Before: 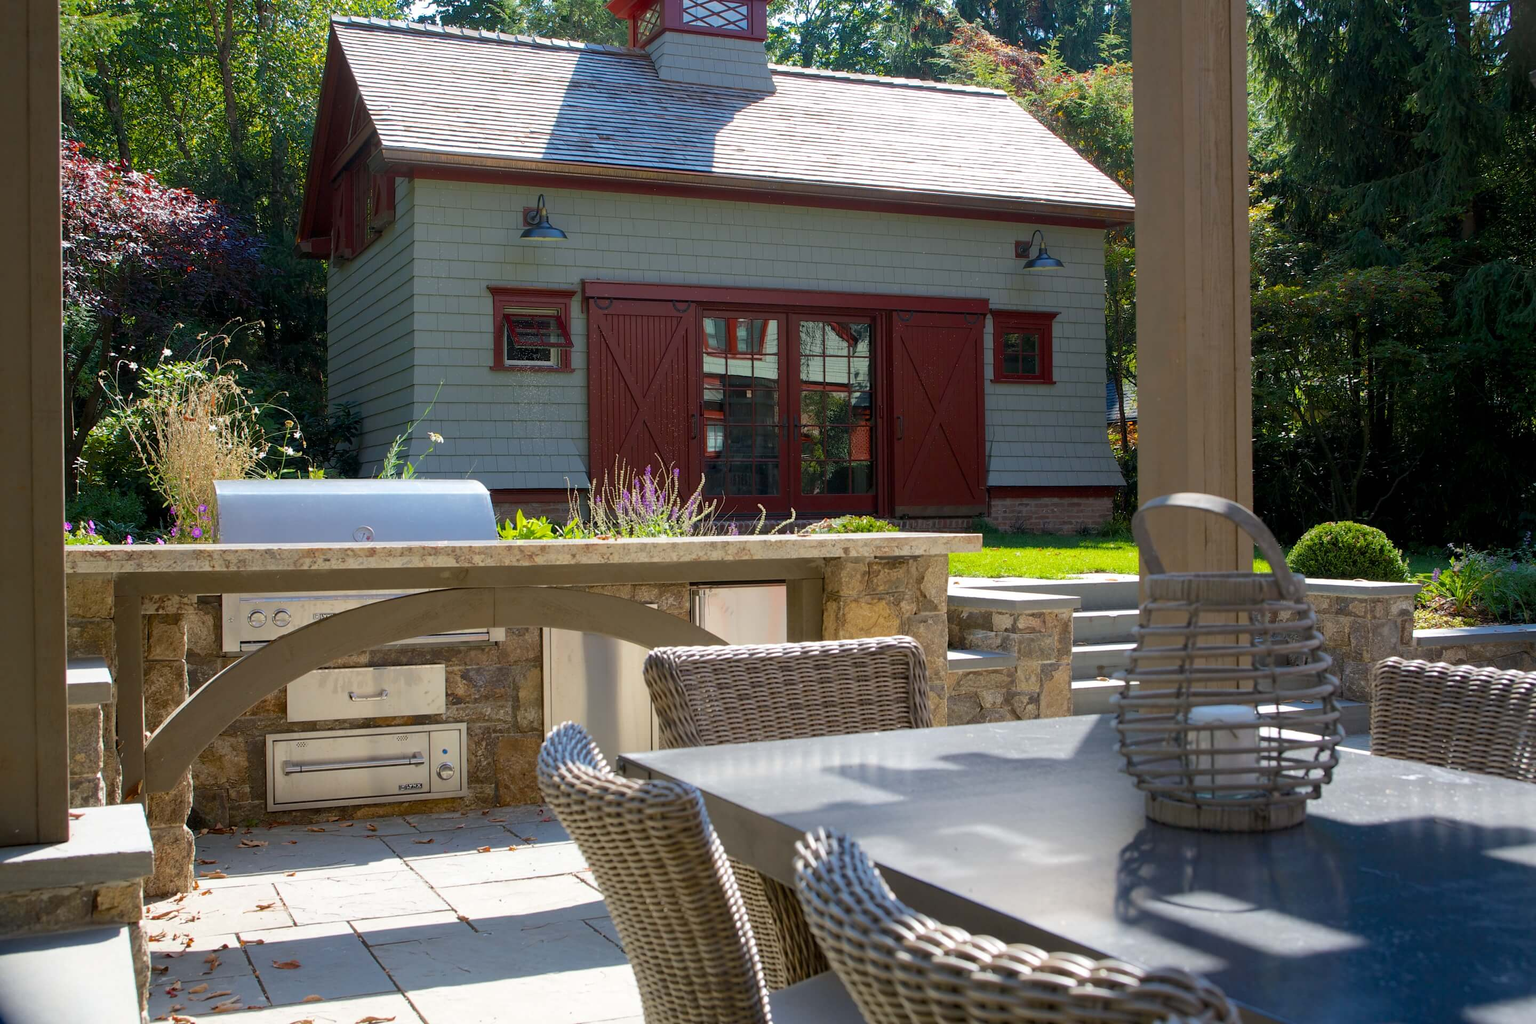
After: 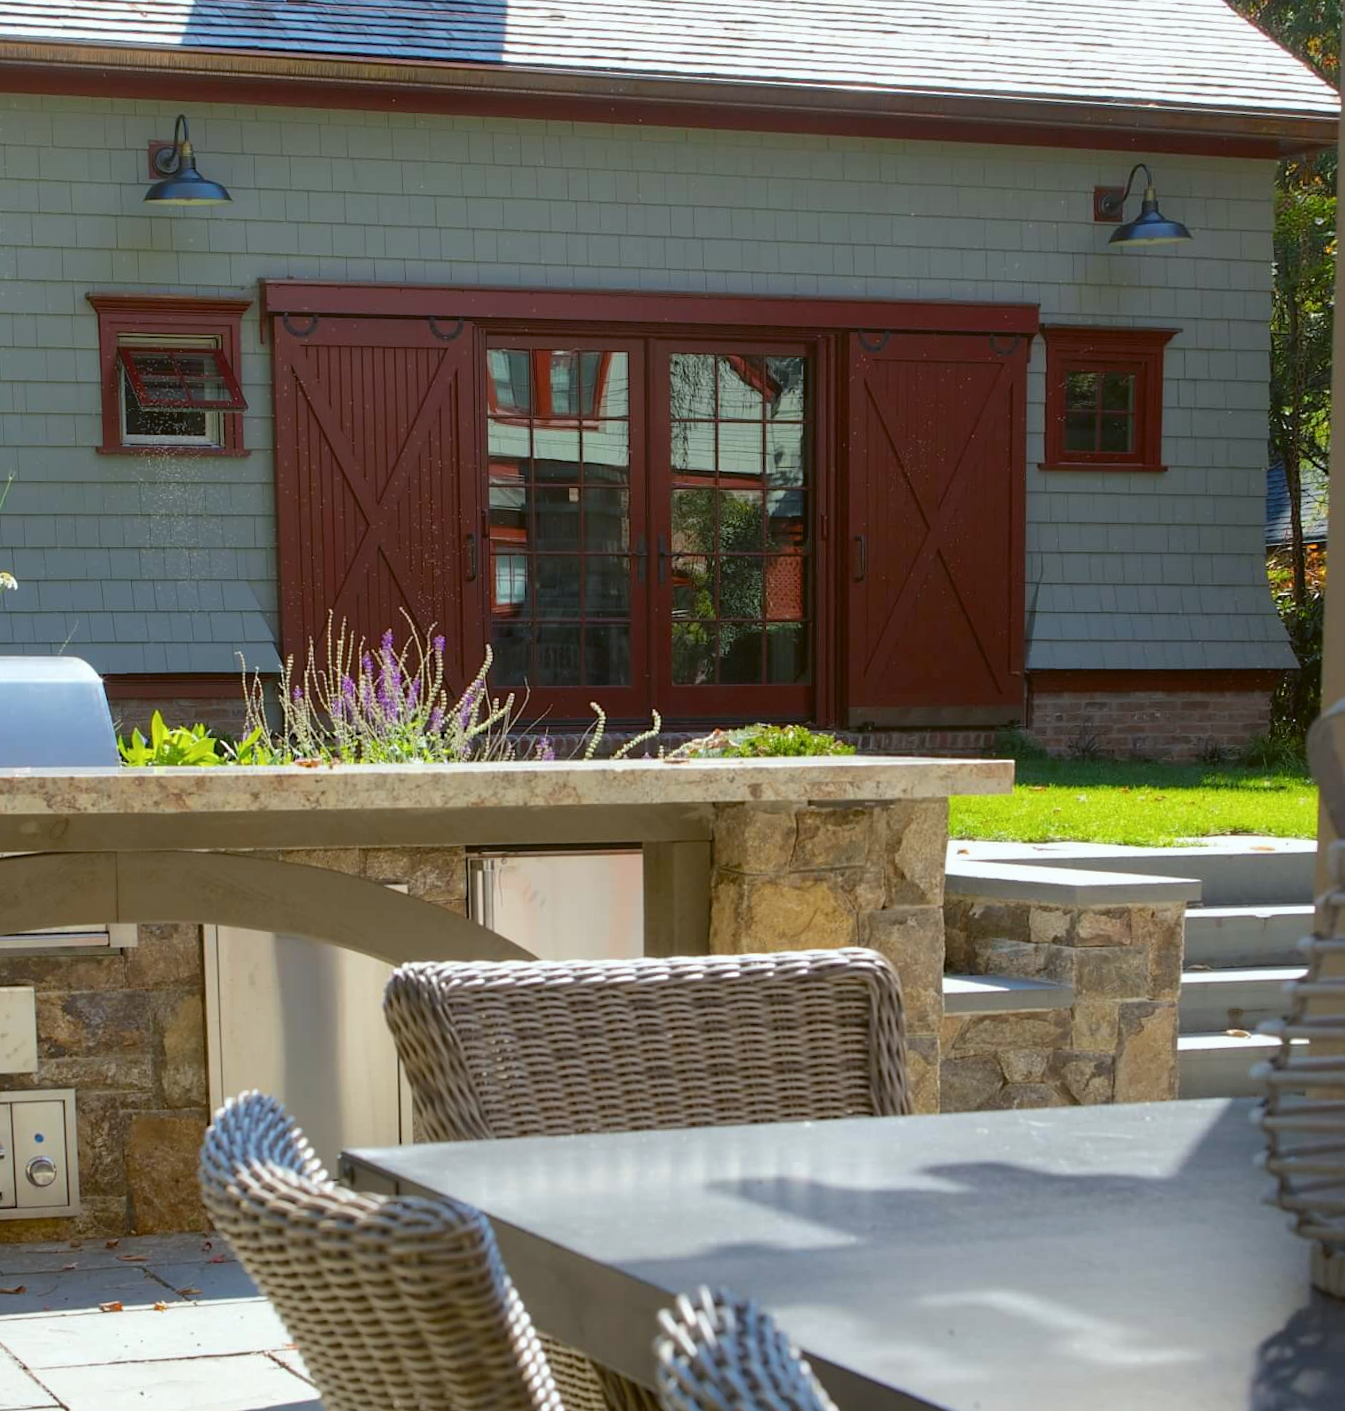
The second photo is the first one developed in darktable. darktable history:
rotate and perspective: rotation 0.062°, lens shift (vertical) 0.115, lens shift (horizontal) -0.133, crop left 0.047, crop right 0.94, crop top 0.061, crop bottom 0.94
crop and rotate: angle 0.02°, left 24.353%, top 13.219%, right 26.156%, bottom 8.224%
sharpen: radius 5.325, amount 0.312, threshold 26.433
color balance: lift [1.004, 1.002, 1.002, 0.998], gamma [1, 1.007, 1.002, 0.993], gain [1, 0.977, 1.013, 1.023], contrast -3.64%
shadows and highlights: shadows 12, white point adjustment 1.2, soften with gaussian
